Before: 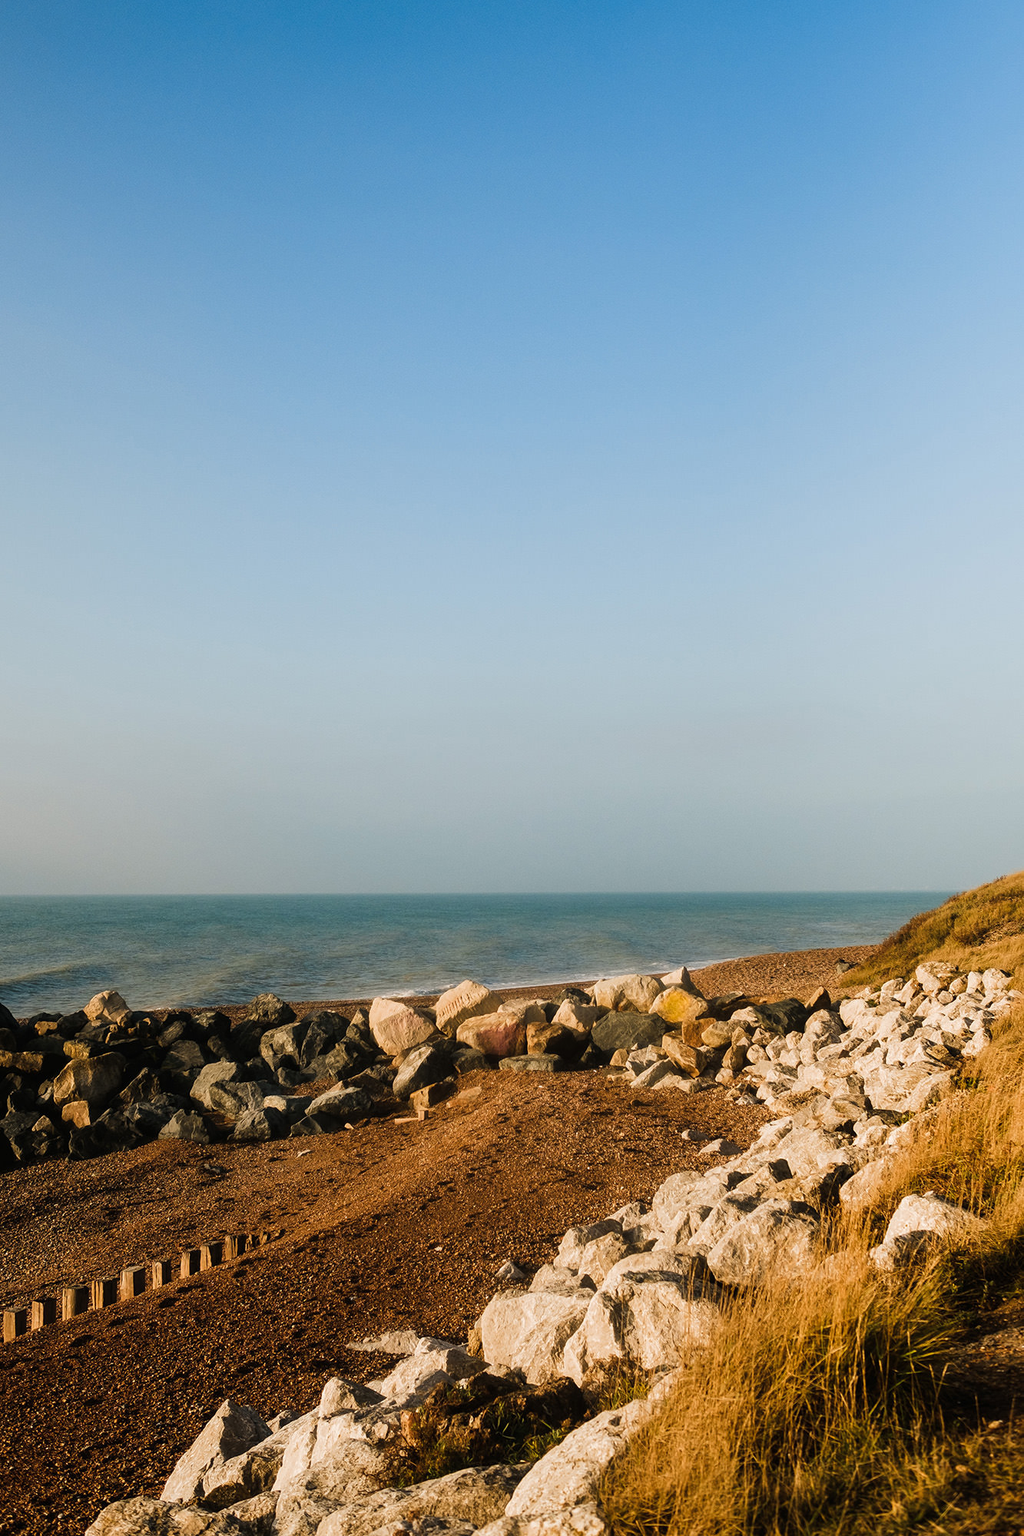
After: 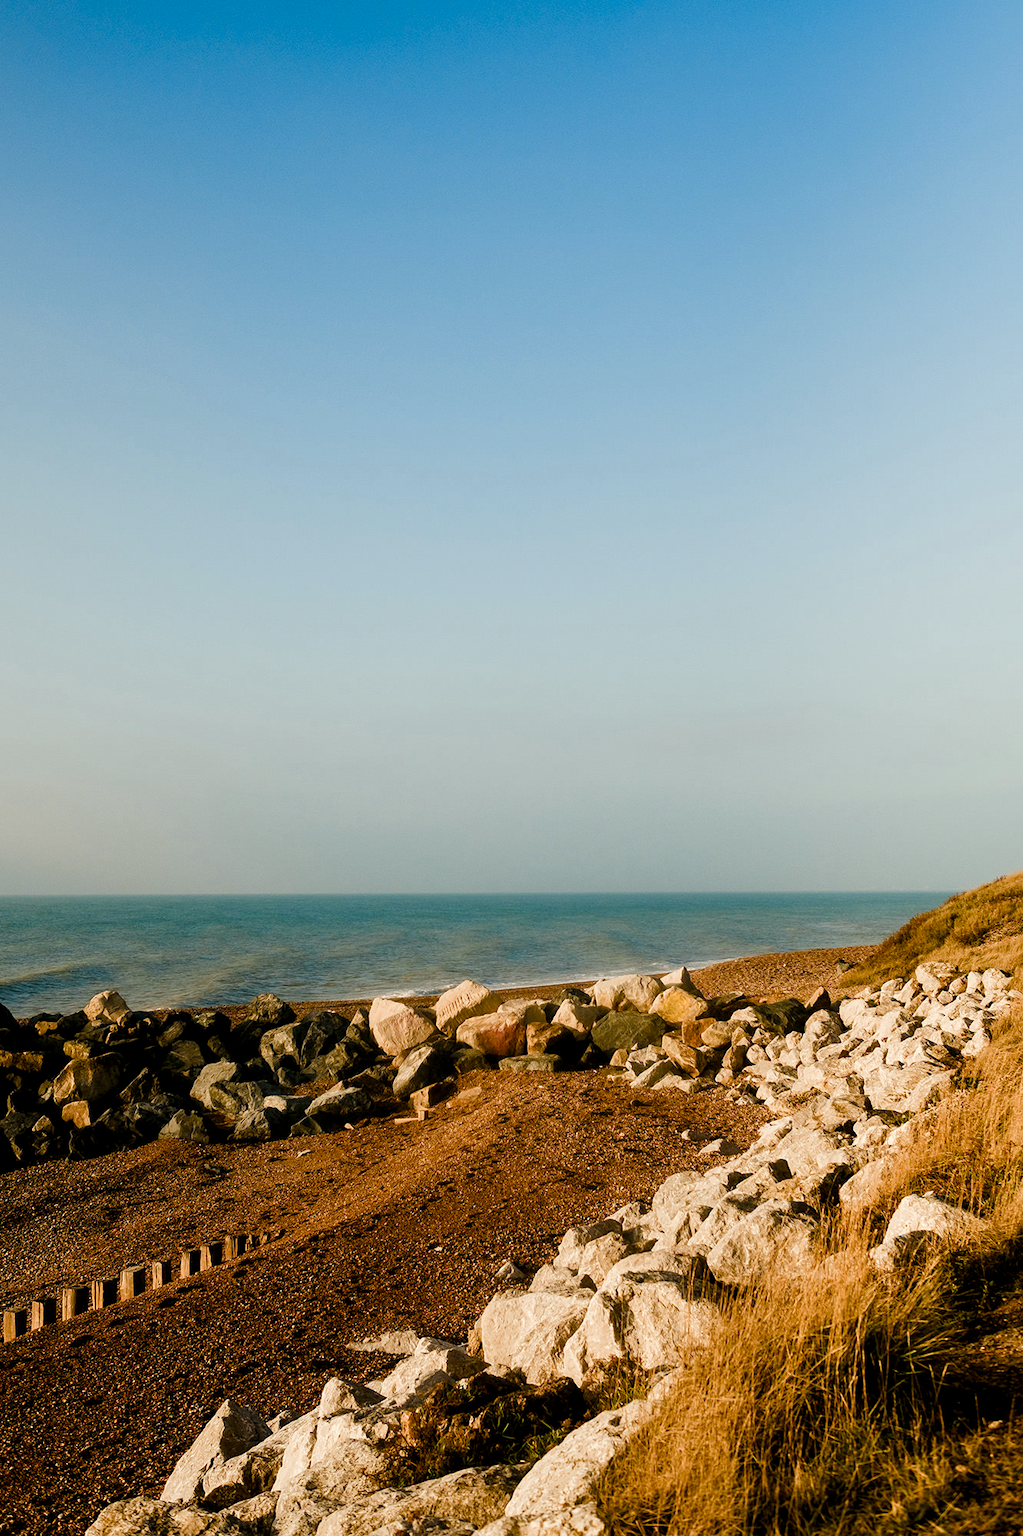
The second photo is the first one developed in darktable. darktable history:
color balance rgb: shadows lift › chroma 0.67%, shadows lift › hue 109.95°, highlights gain › luminance 6.349%, highlights gain › chroma 2.614%, highlights gain › hue 88.71°, global offset › luminance -0.476%, perceptual saturation grading › global saturation 20%, perceptual saturation grading › highlights -50.281%, perceptual saturation grading › shadows 30.464%, global vibrance 20%
